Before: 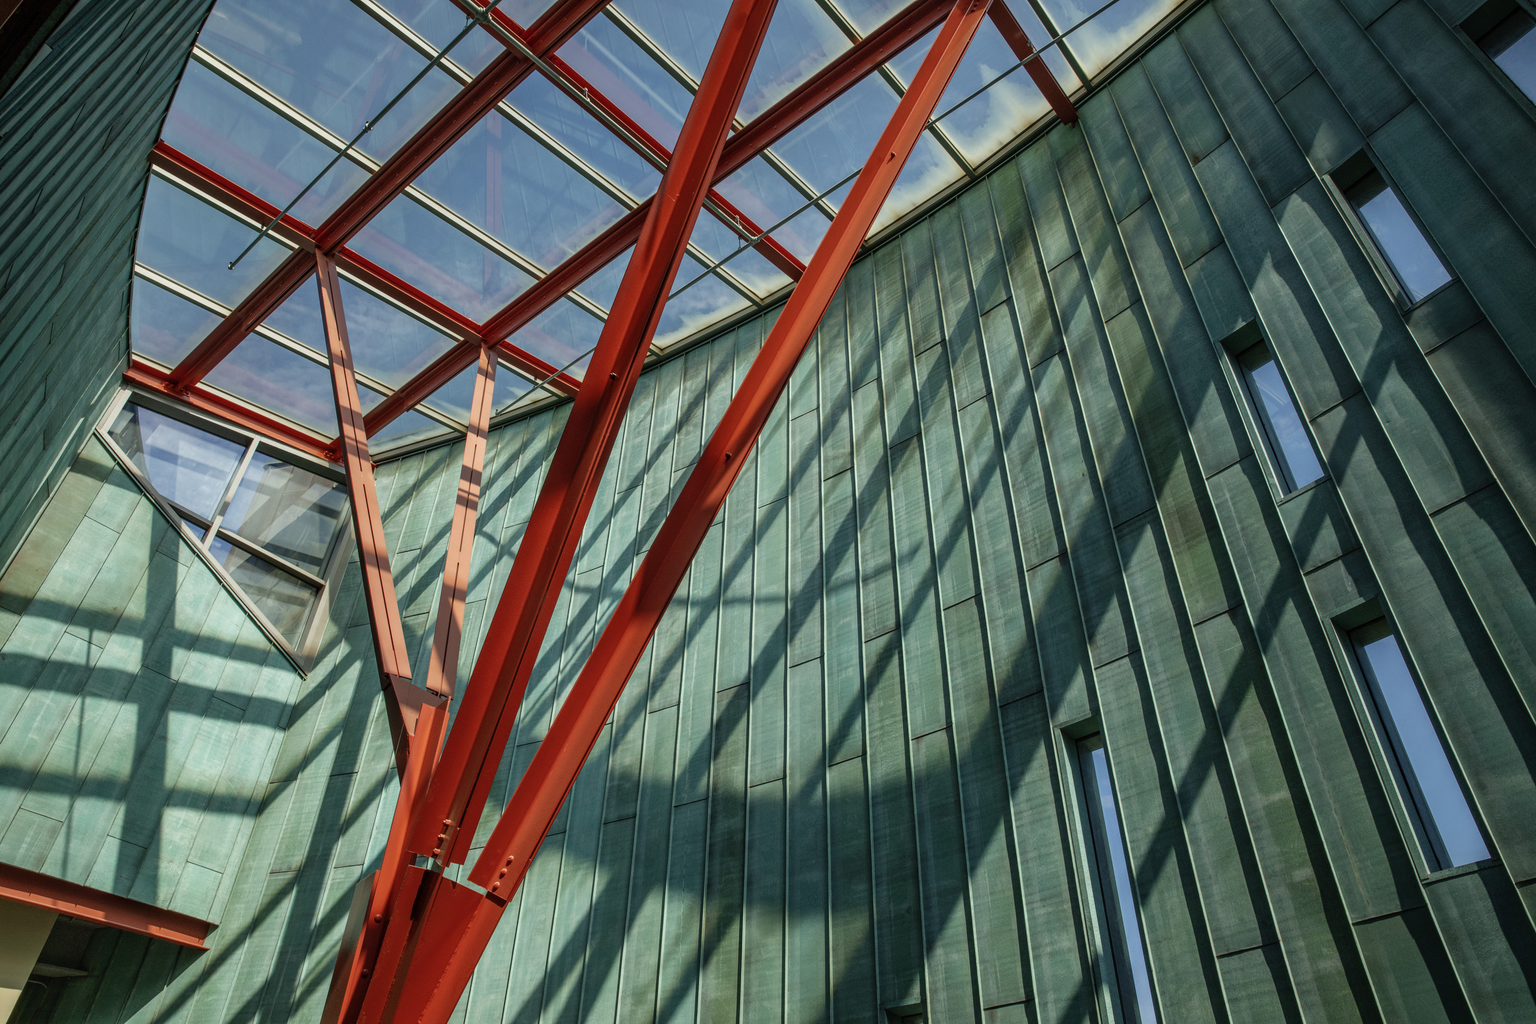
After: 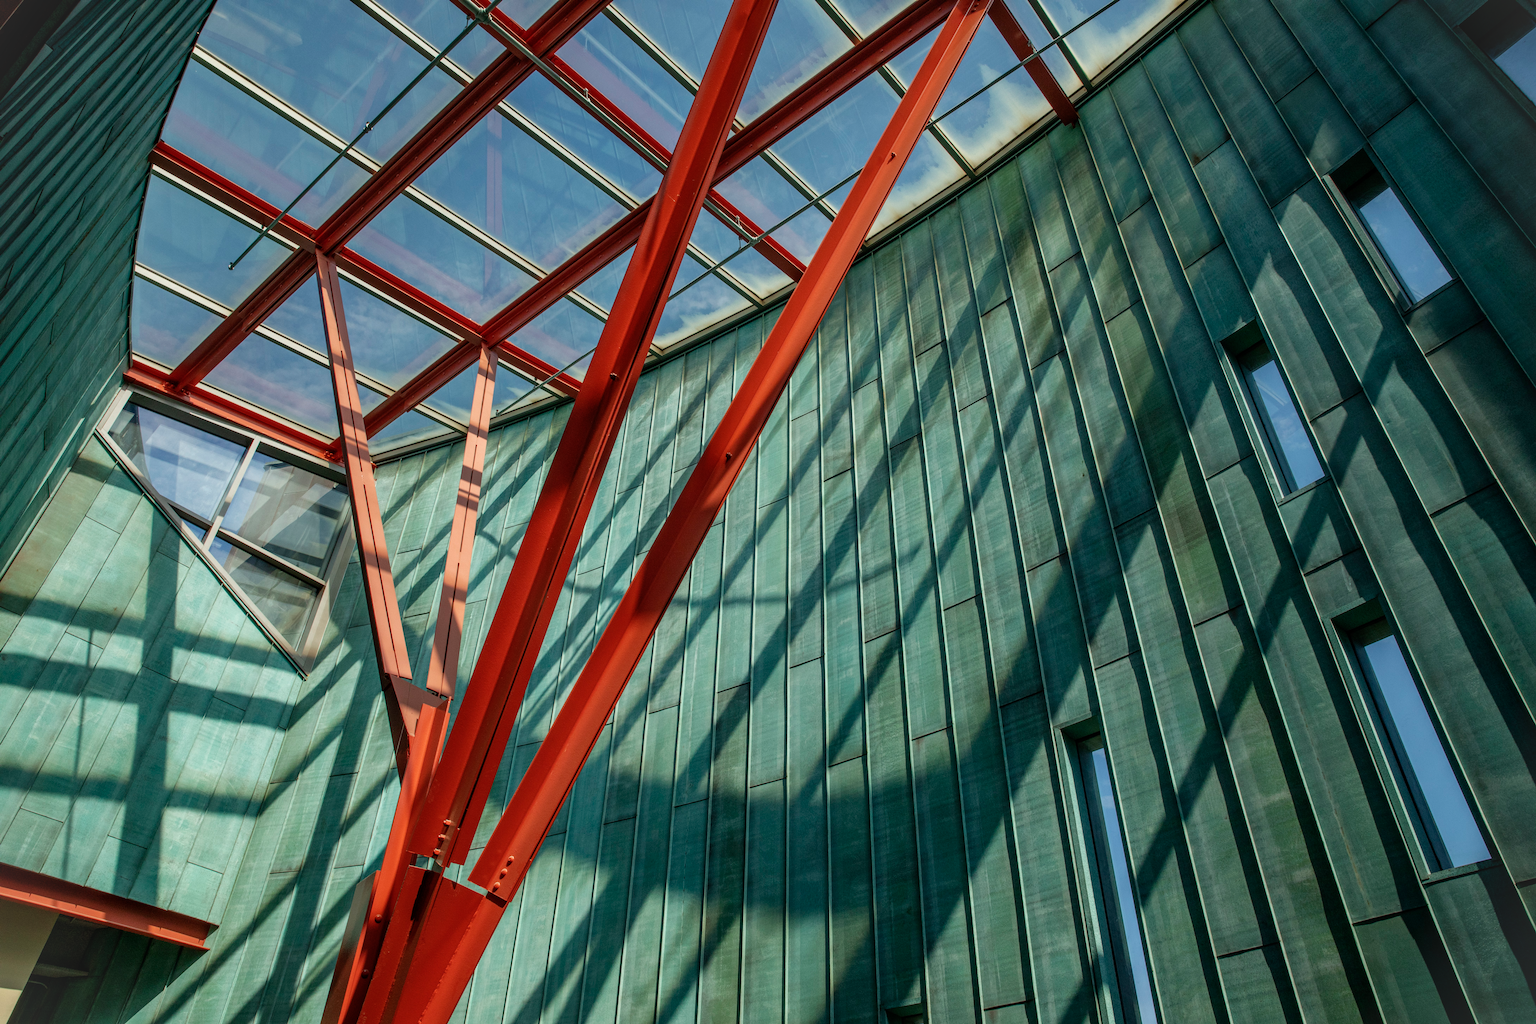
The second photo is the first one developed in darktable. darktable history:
vignetting: fall-off start 100%, brightness 0.05, saturation 0 | blend: blend mode normal, opacity 75%; mask: uniform (no mask)
